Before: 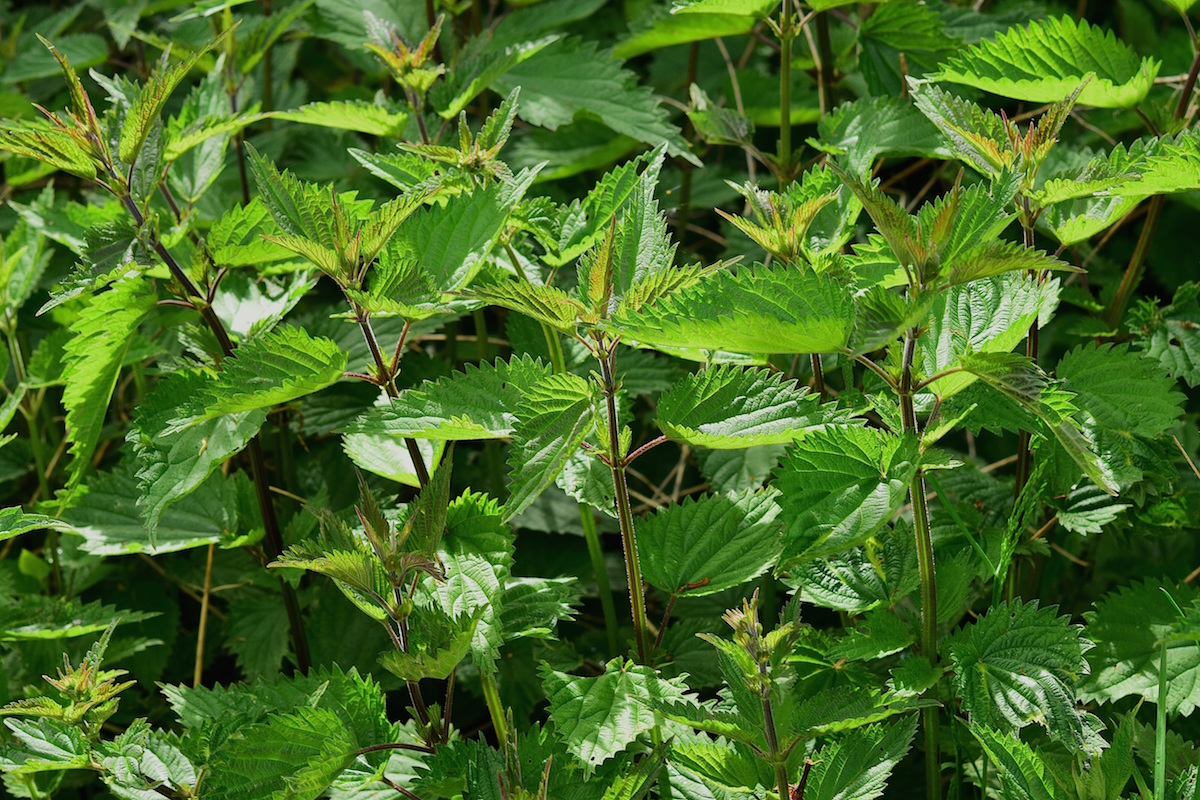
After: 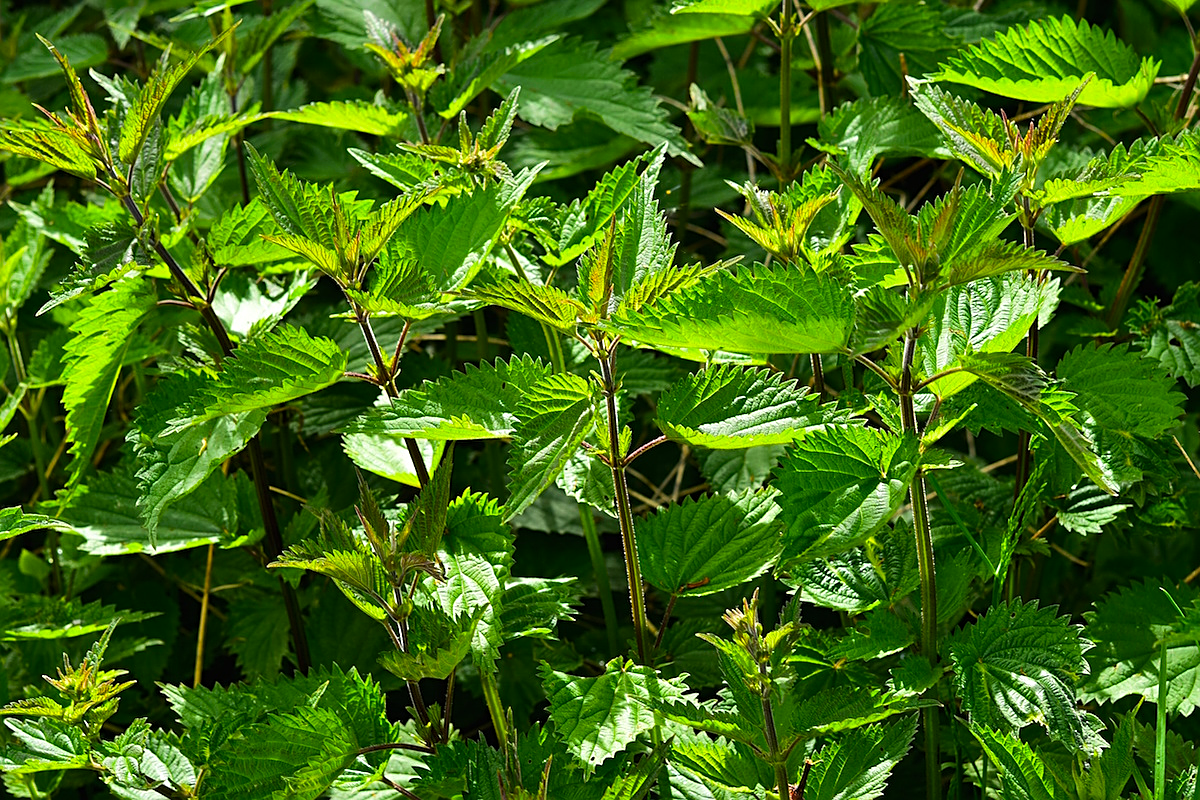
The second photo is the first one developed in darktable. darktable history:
sharpen: on, module defaults
color balance rgb: perceptual saturation grading › global saturation 30.476%, perceptual brilliance grading › global brilliance 15.229%, perceptual brilliance grading › shadows -34.989%, global vibrance 5.474%
